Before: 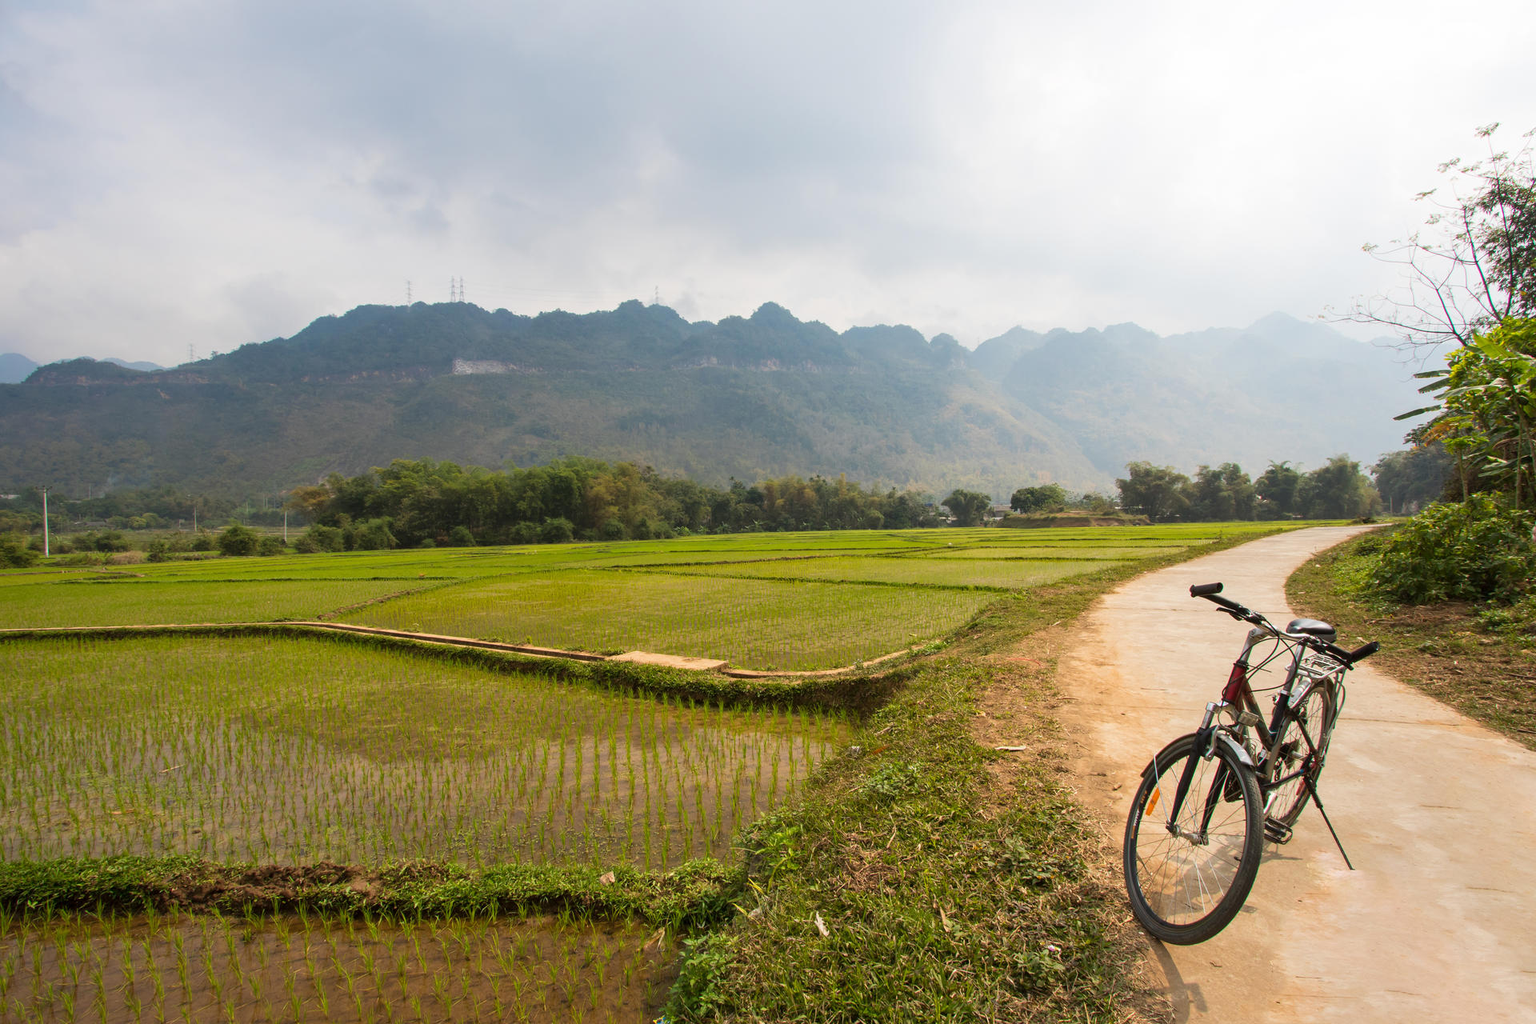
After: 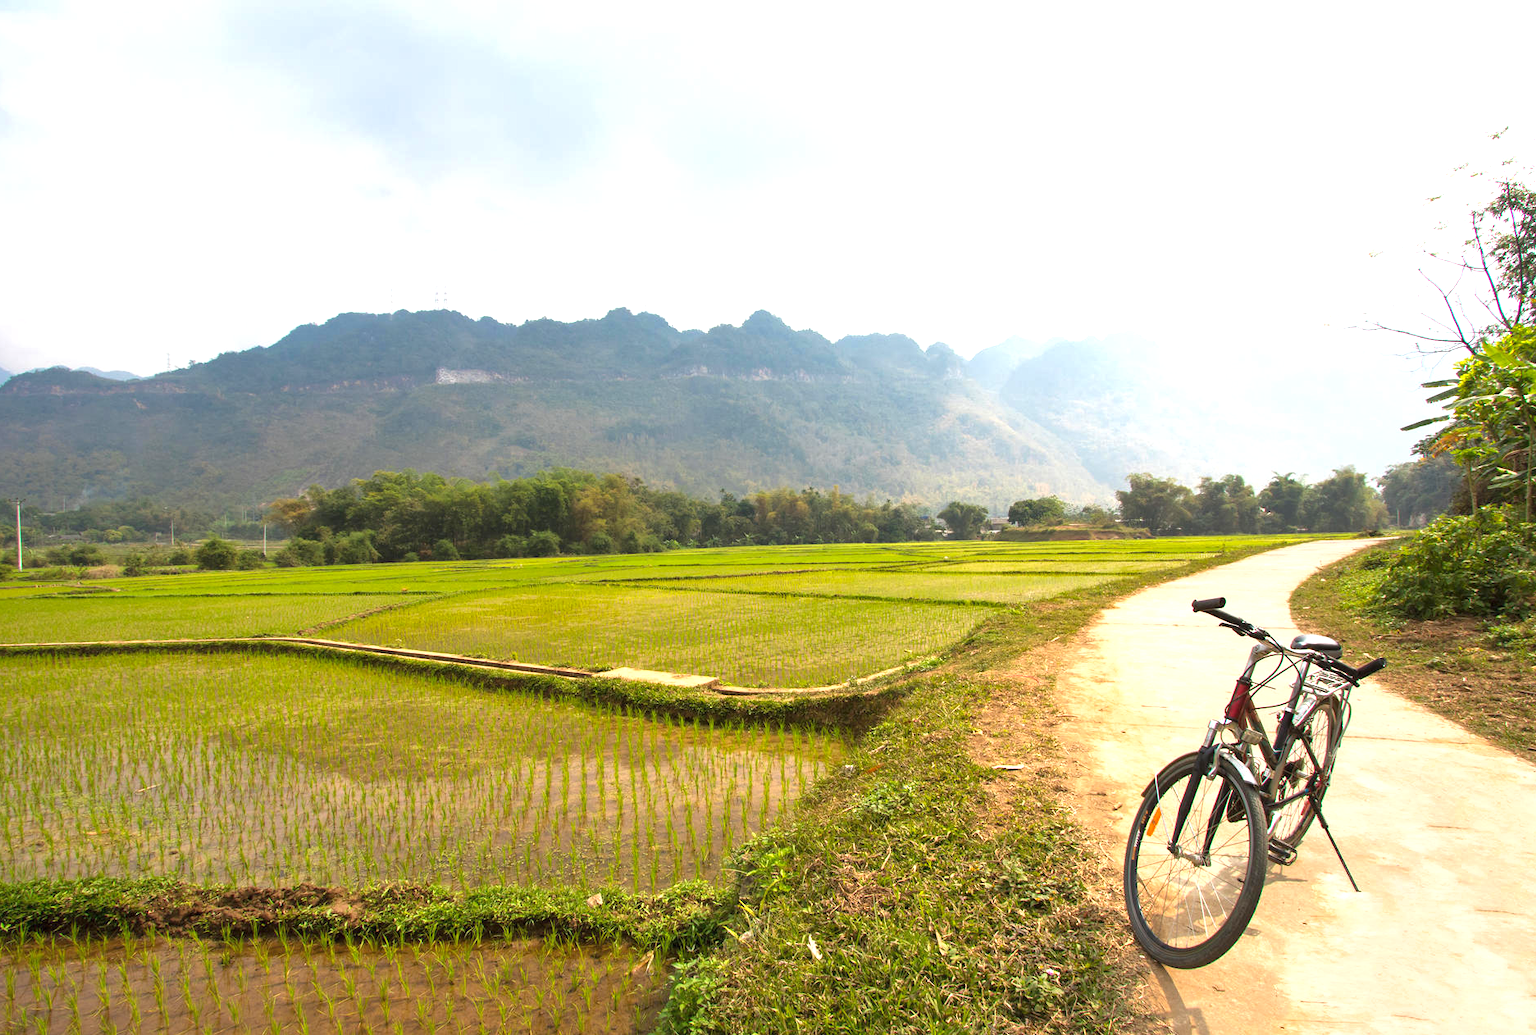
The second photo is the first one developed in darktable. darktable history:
shadows and highlights: shadows 25, white point adjustment -3, highlights -30
exposure: black level correction 0, exposure 1 EV, compensate exposure bias true, compensate highlight preservation false
crop and rotate: left 1.774%, right 0.633%, bottom 1.28%
